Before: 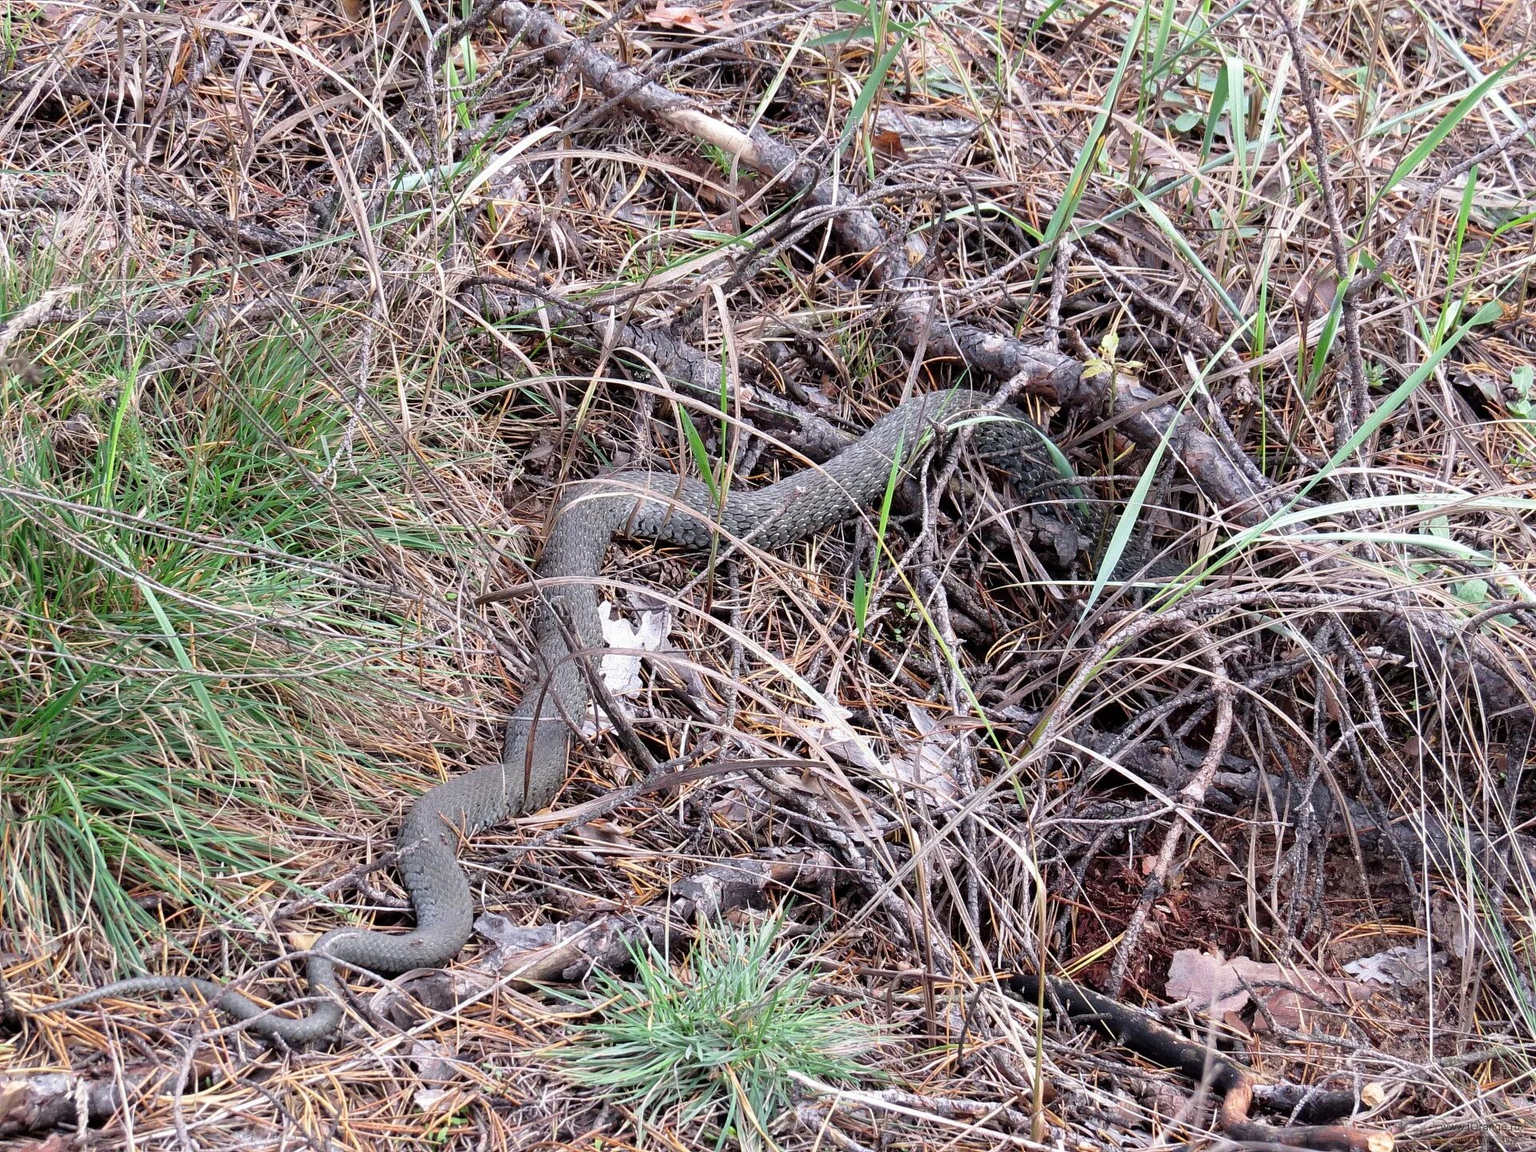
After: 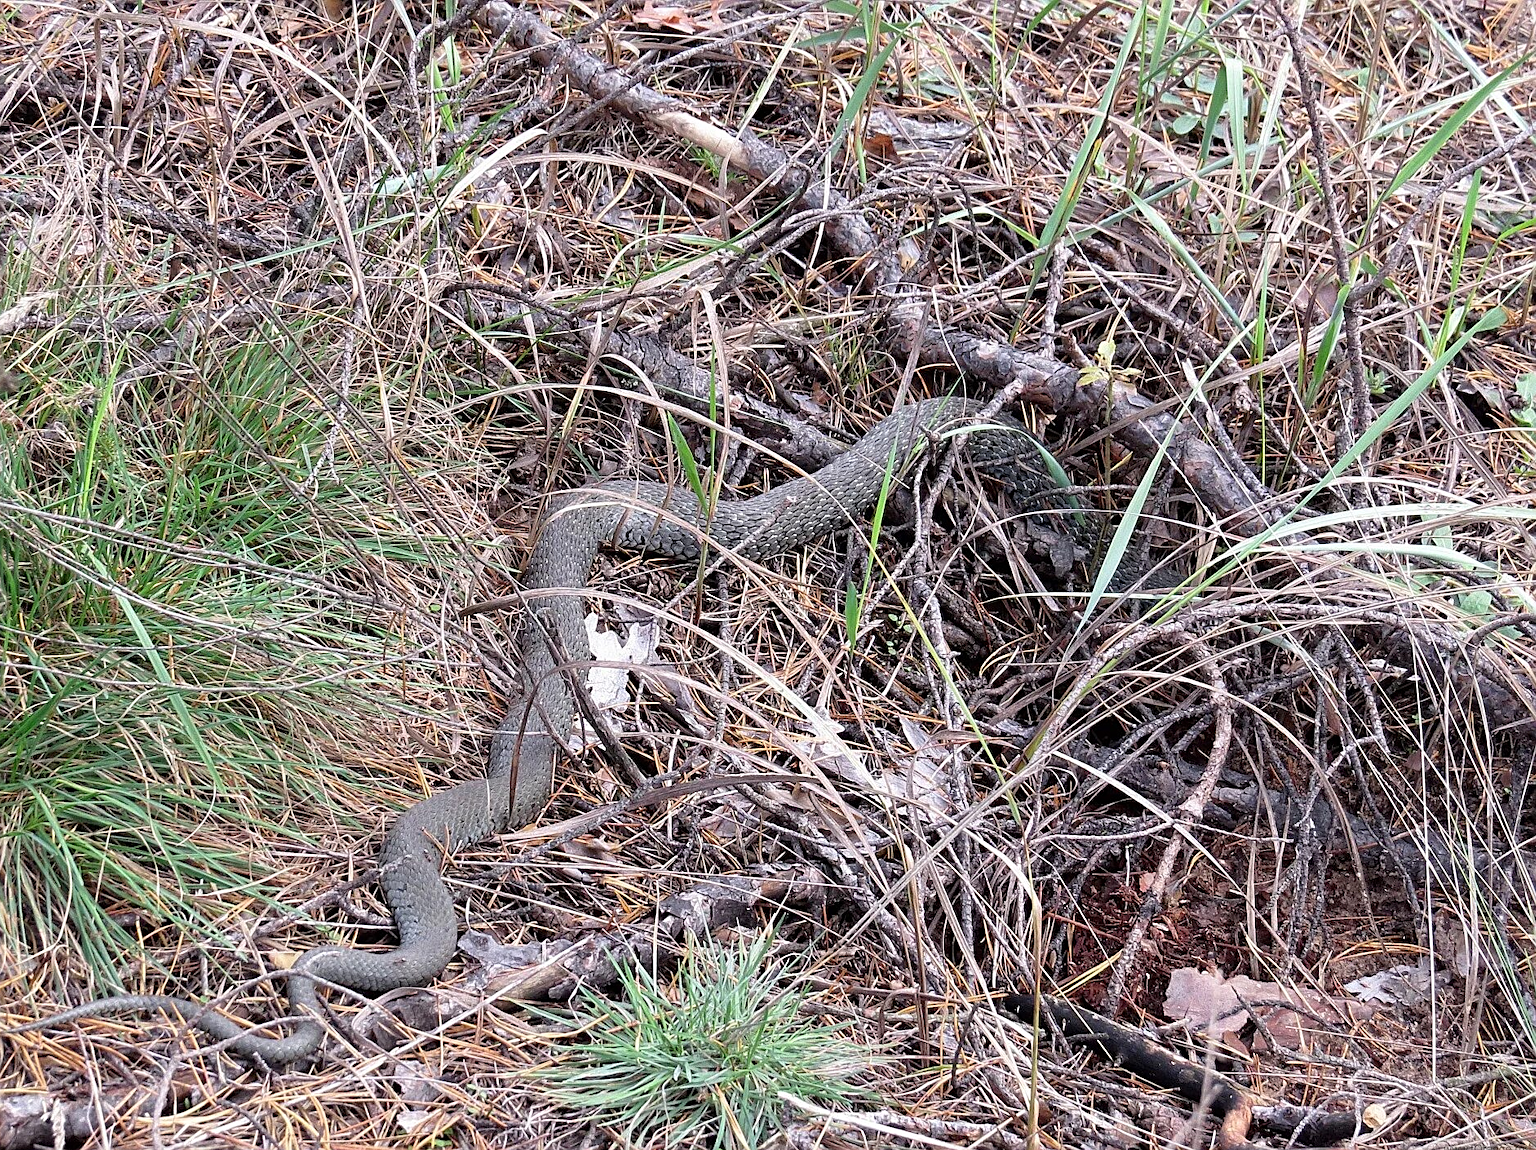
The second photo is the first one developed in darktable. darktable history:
sharpen: on, module defaults
crop: left 1.657%, right 0.267%, bottom 2.046%
